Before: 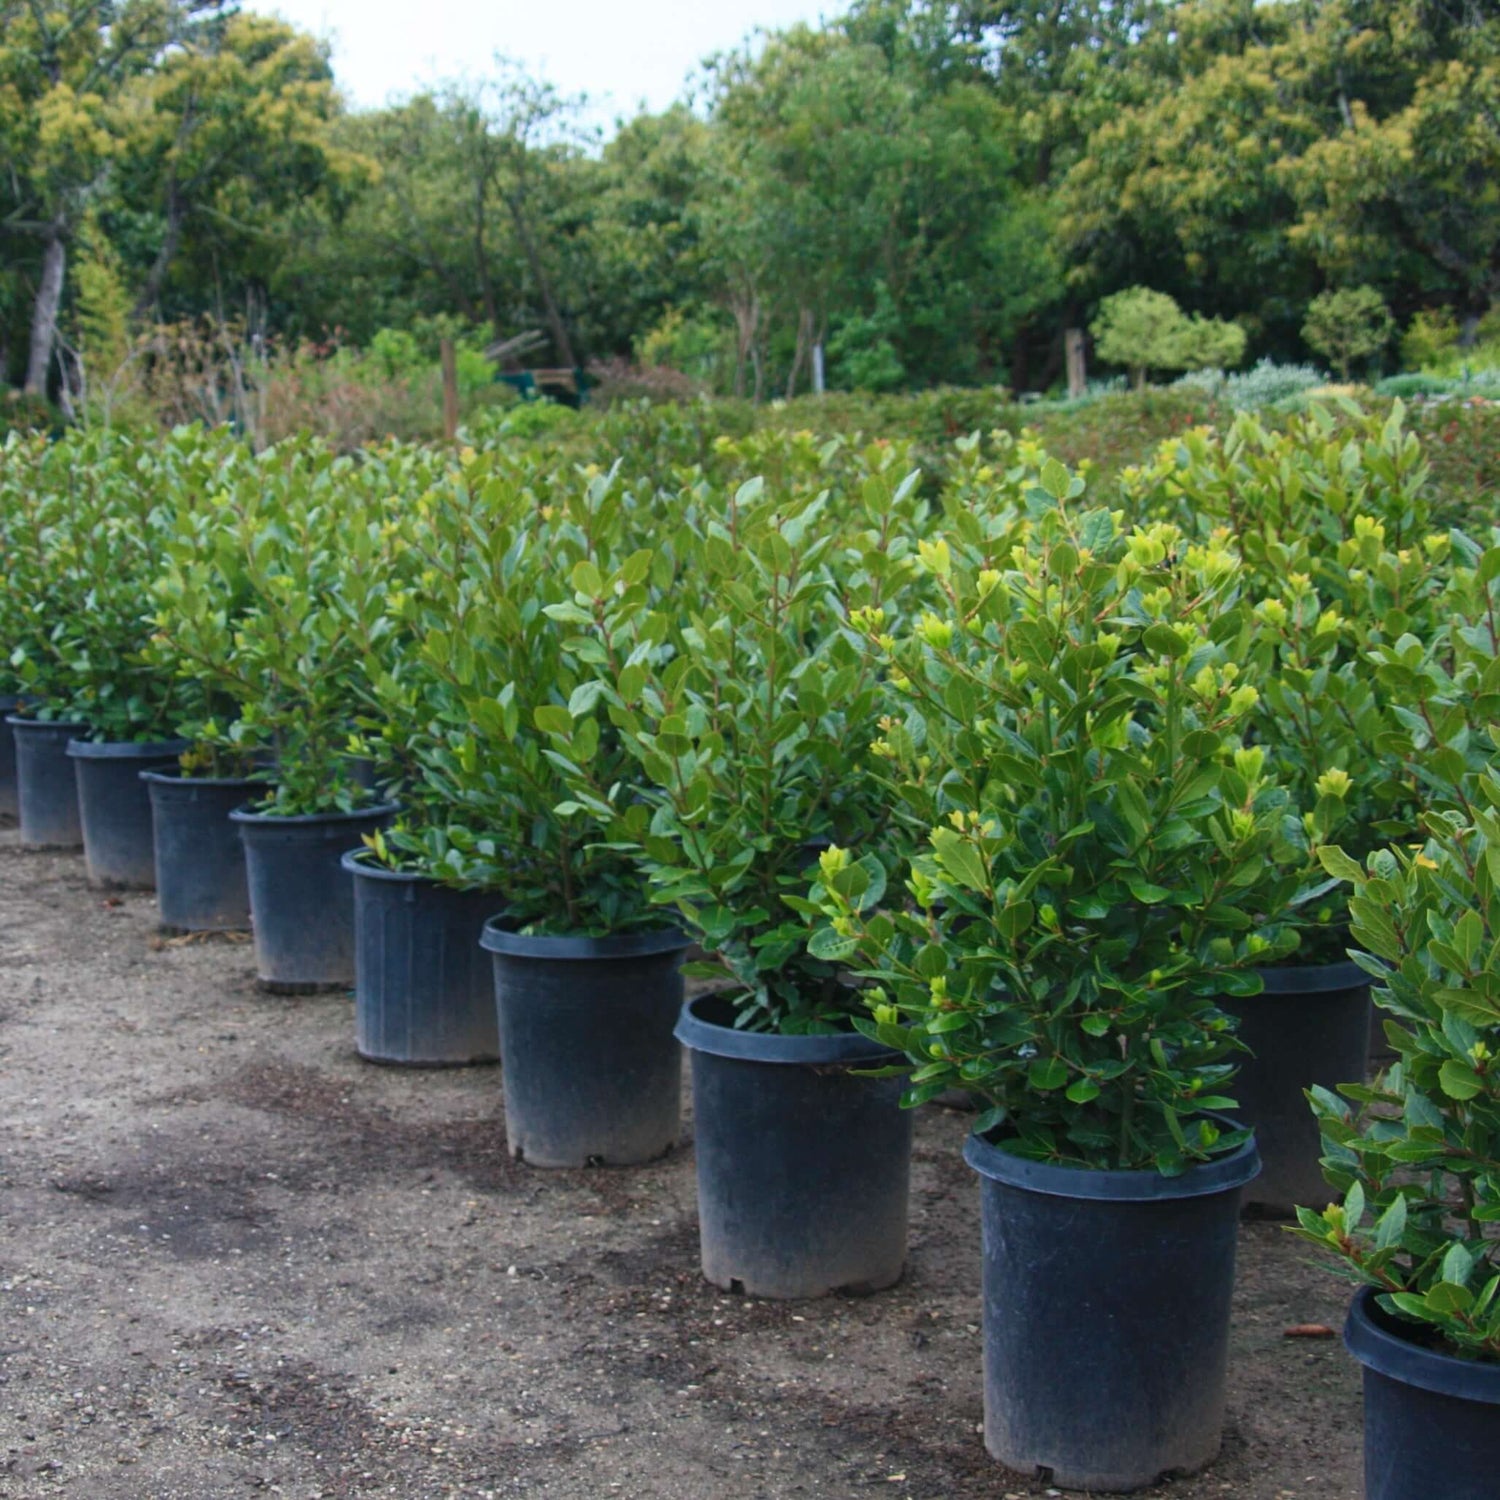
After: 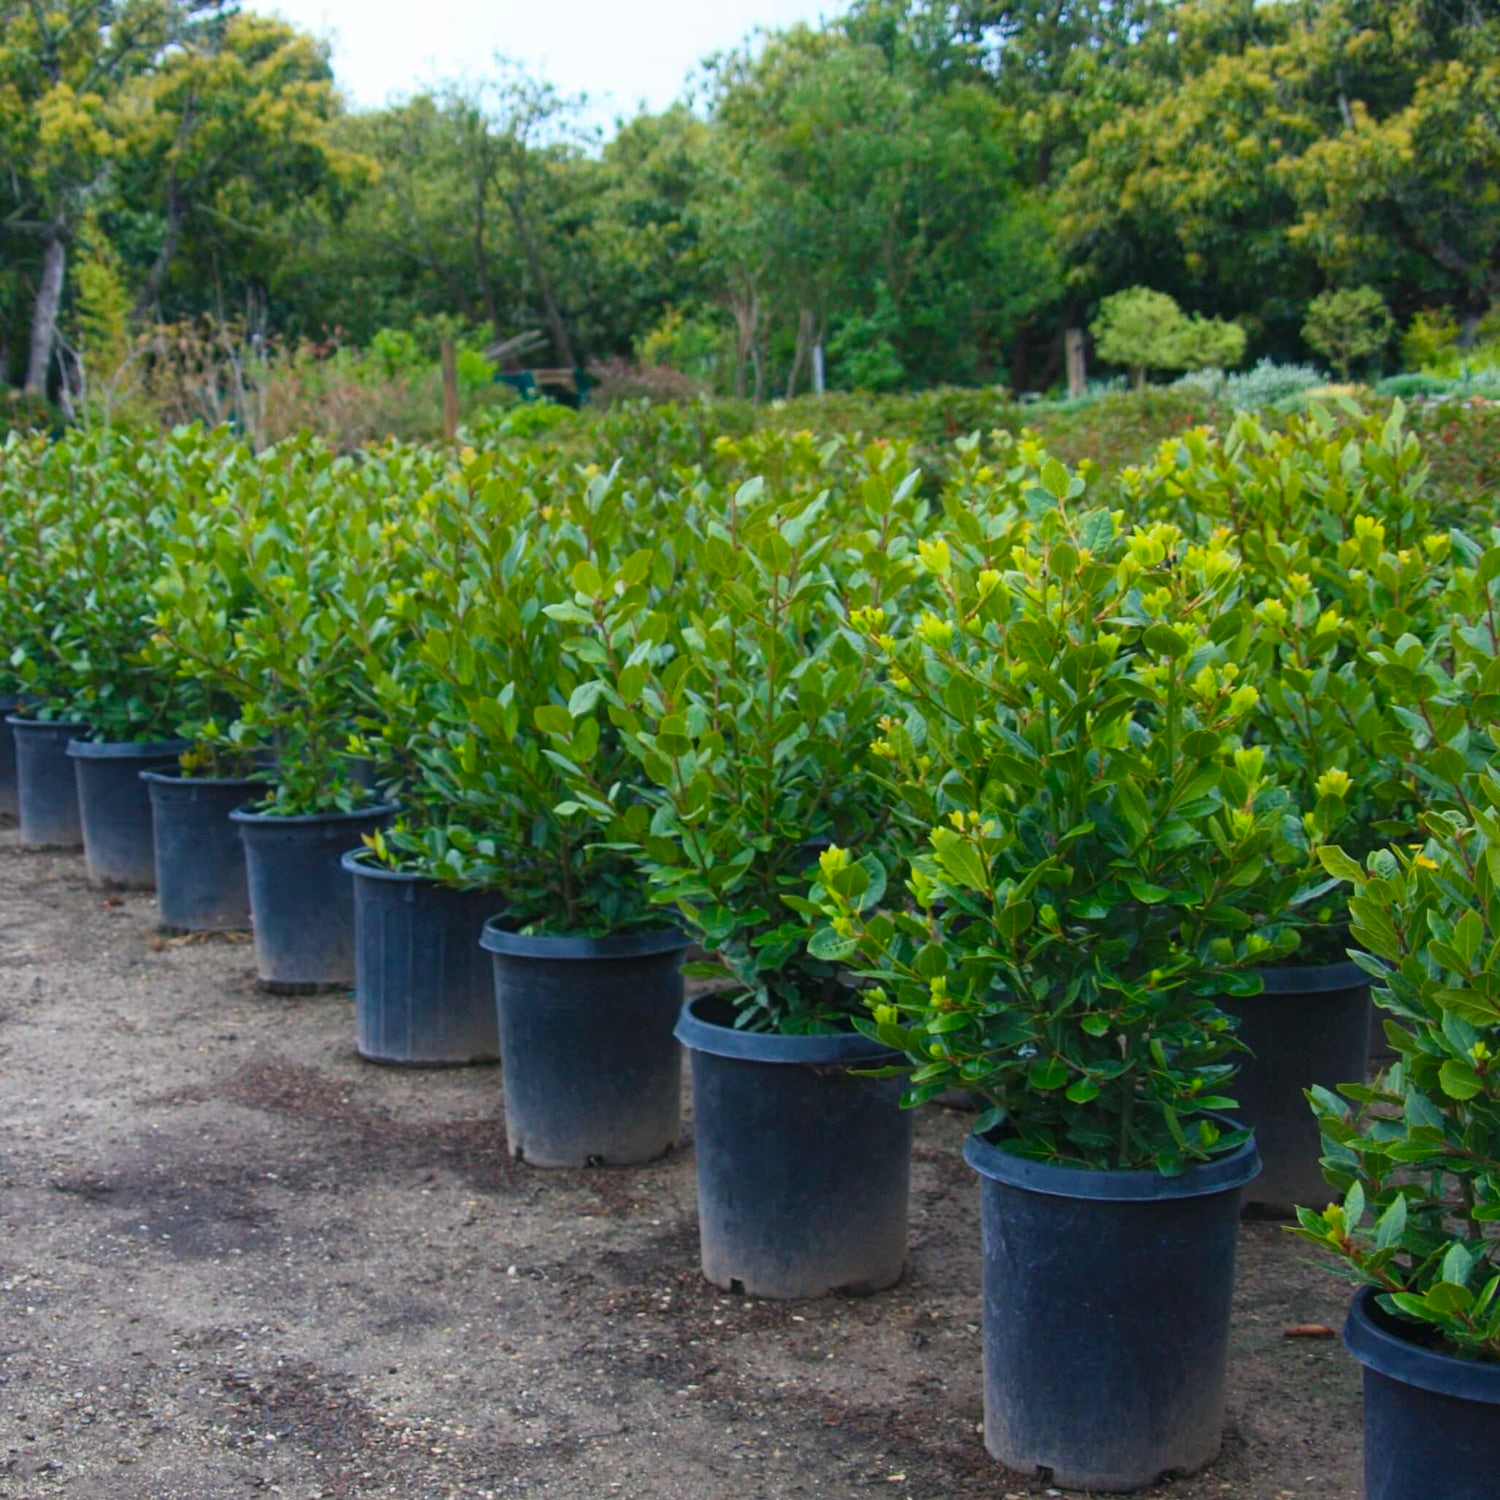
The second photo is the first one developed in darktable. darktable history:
color balance rgb: linear chroma grading › global chroma 7.591%, perceptual saturation grading › global saturation 18.034%
